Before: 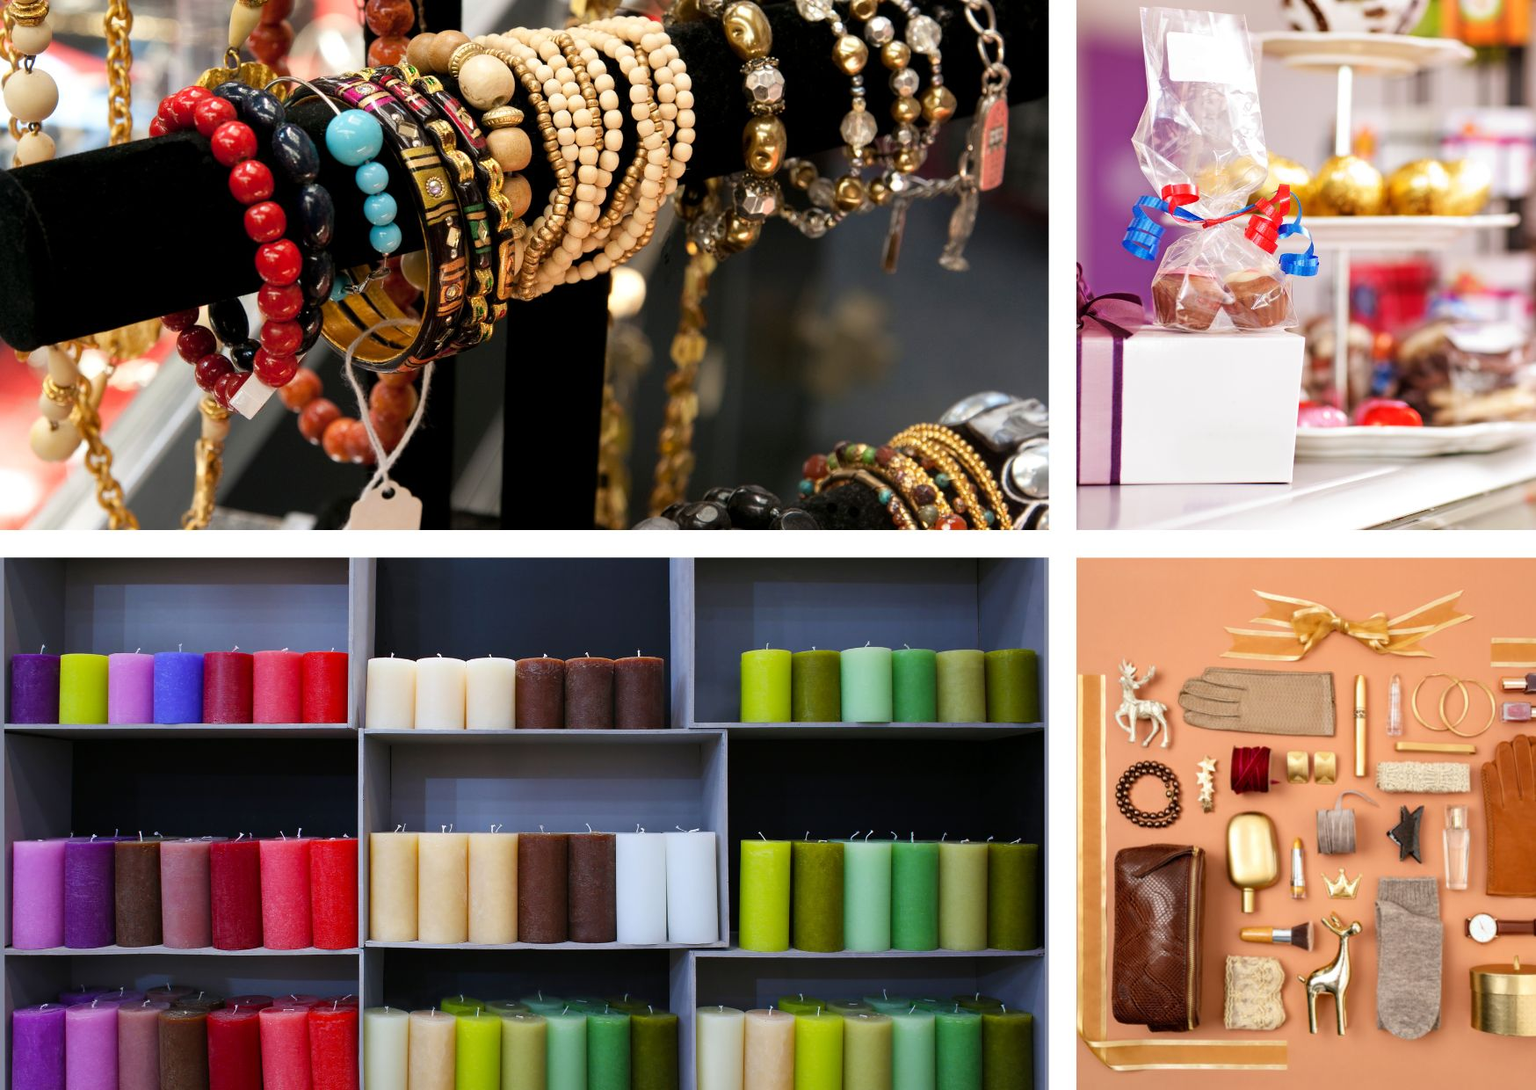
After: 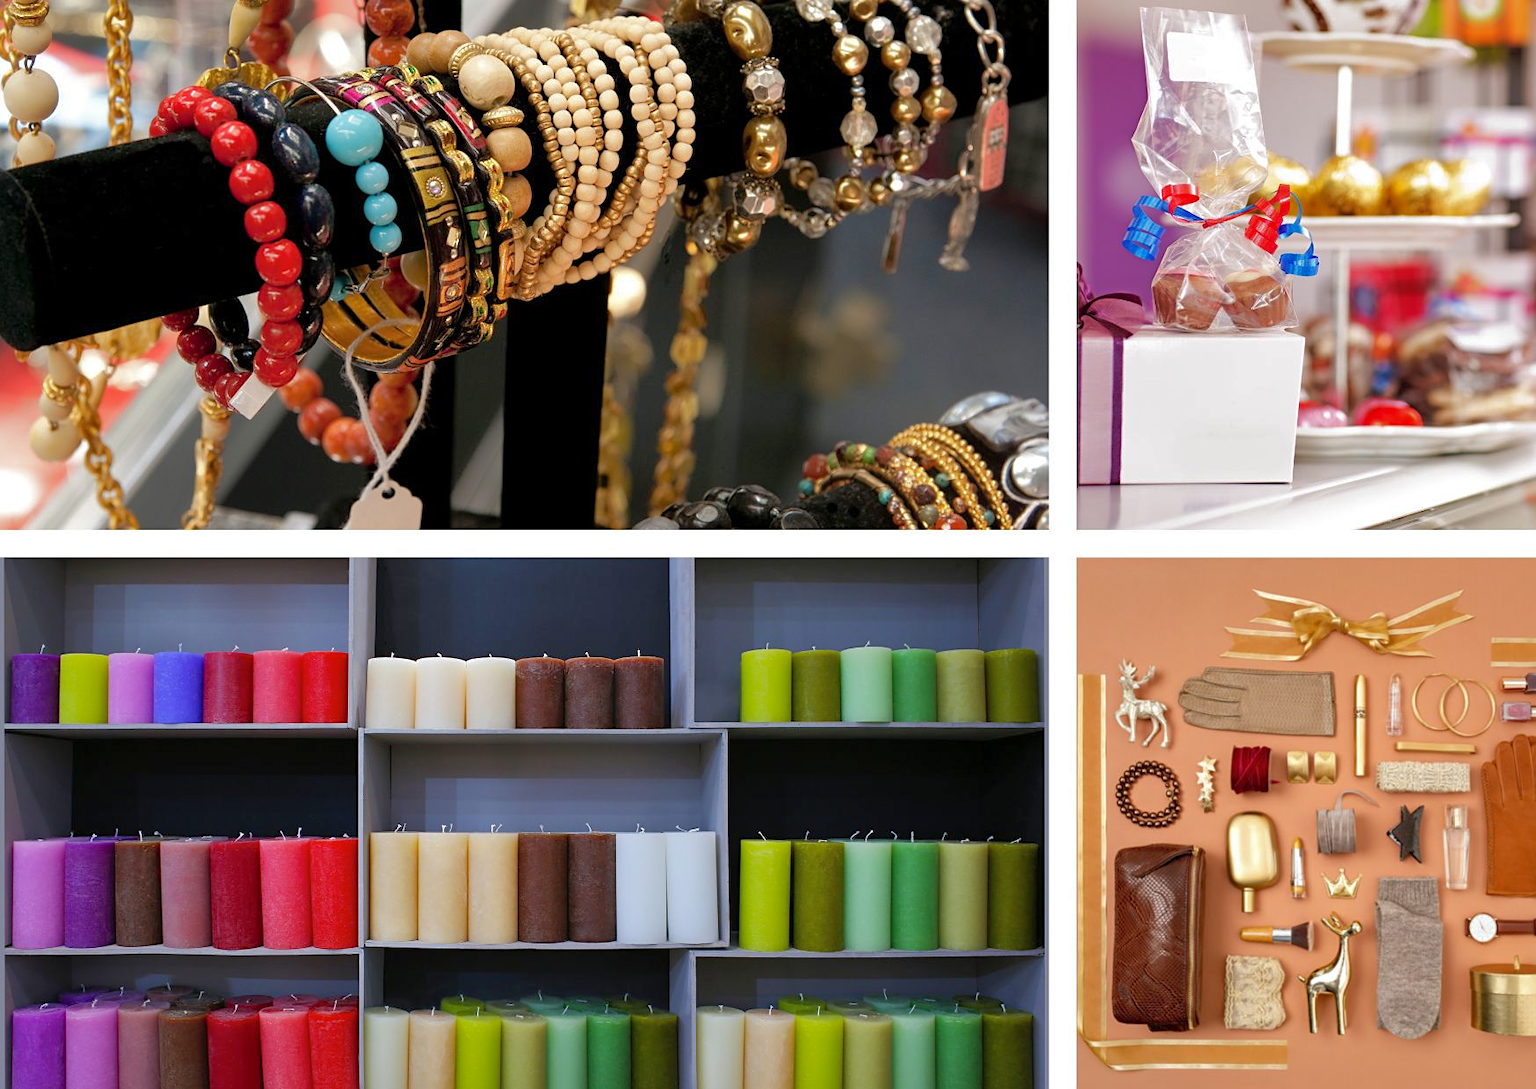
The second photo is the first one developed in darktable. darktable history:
sharpen: amount 0.217
shadows and highlights: highlights color adjustment 0.255%
